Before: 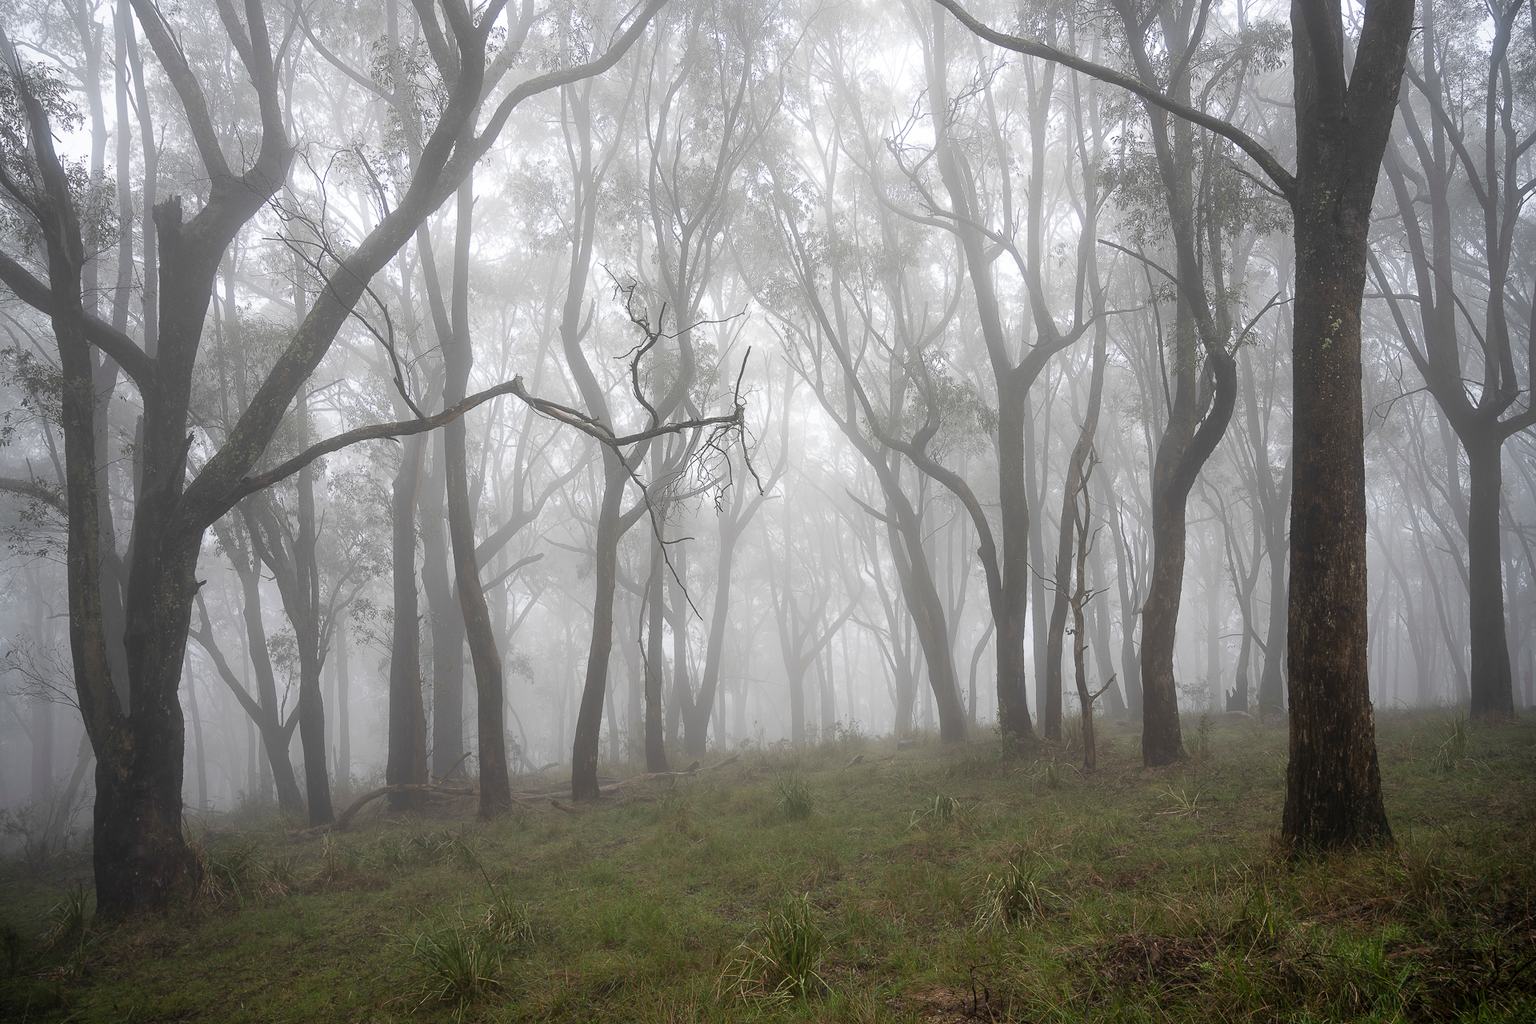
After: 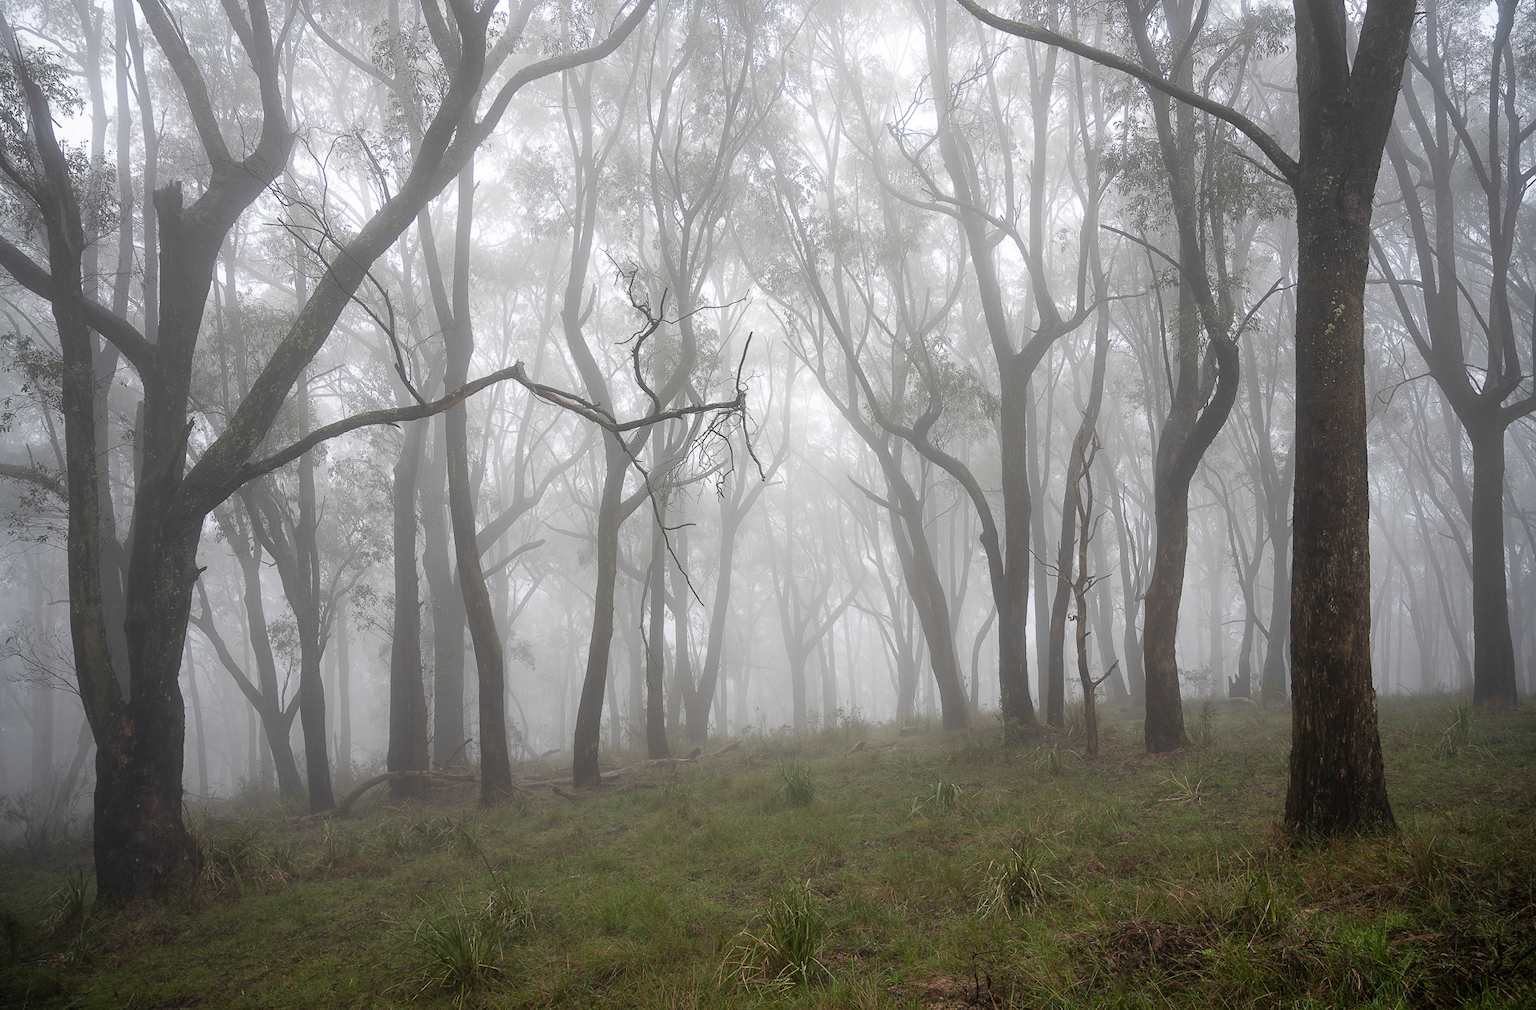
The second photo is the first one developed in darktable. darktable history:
crop: top 1.506%, right 0.084%
